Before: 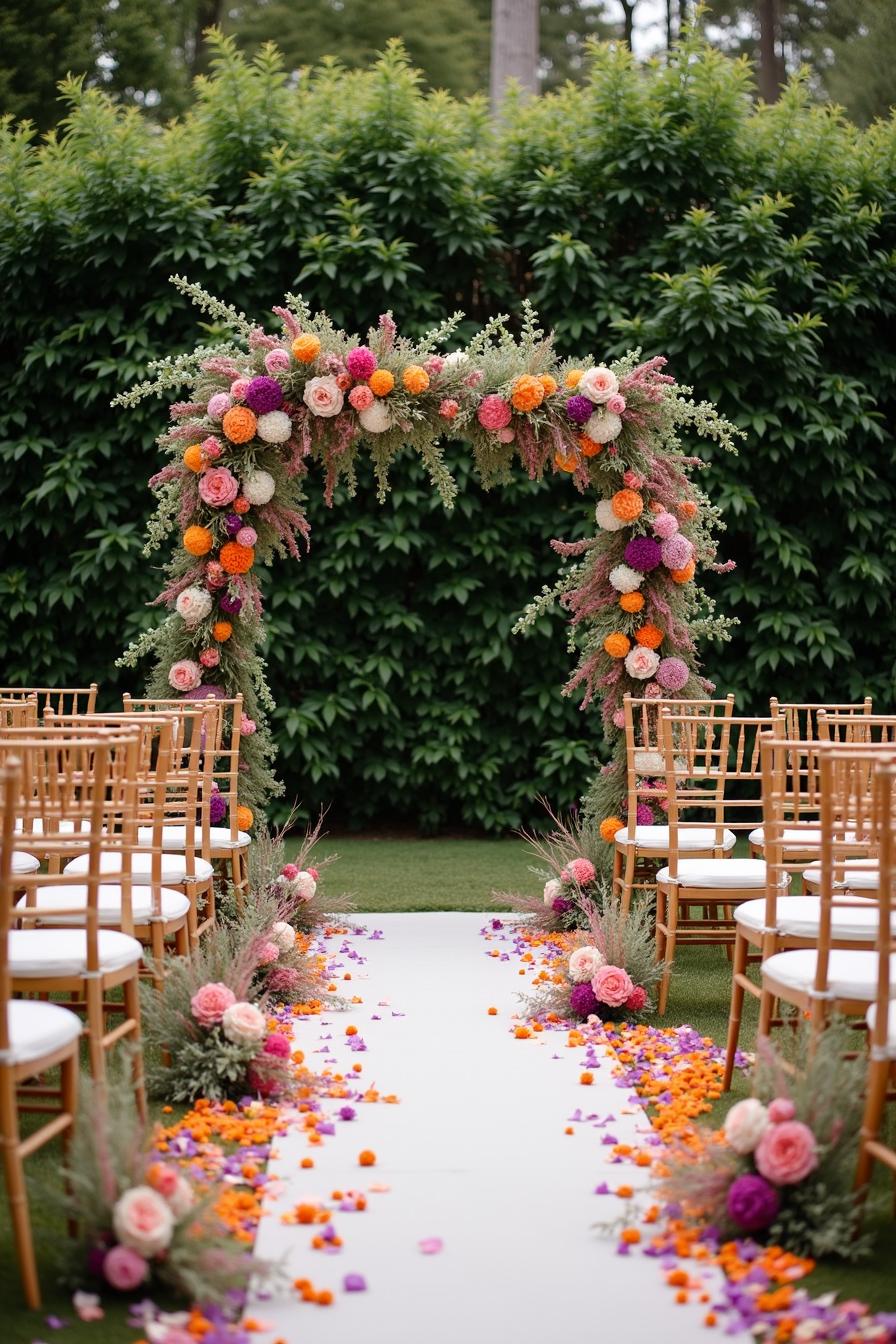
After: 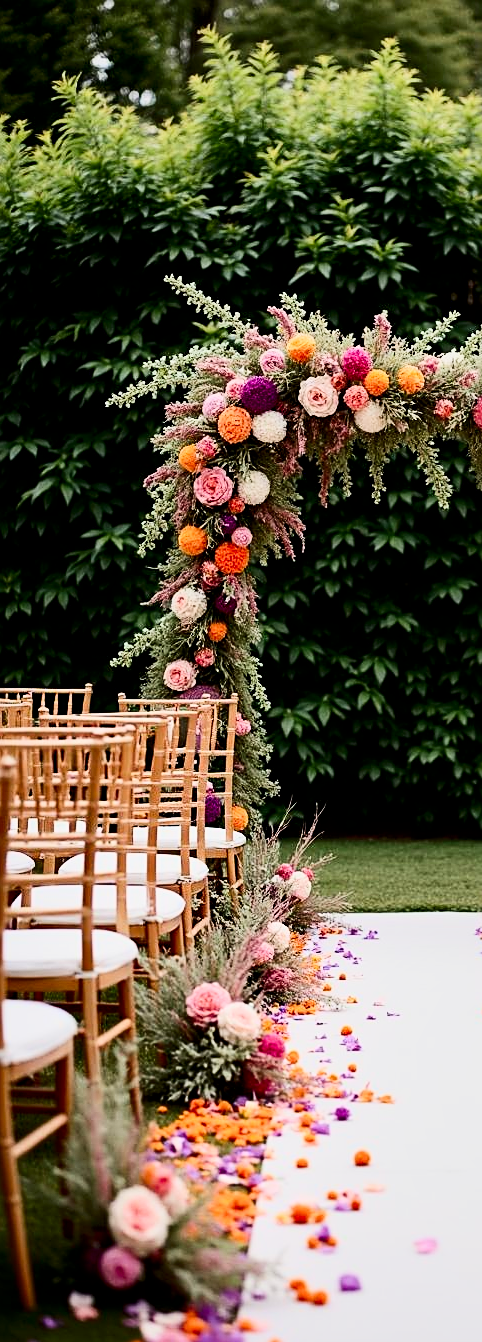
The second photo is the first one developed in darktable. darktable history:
crop: left 0.587%, right 45.588%, bottom 0.086%
sharpen: on, module defaults
filmic rgb: black relative exposure -8.54 EV, white relative exposure 5.52 EV, hardness 3.39, contrast 1.016
contrast brightness saturation: contrast 0.4, brightness 0.05, saturation 0.25
local contrast: mode bilateral grid, contrast 20, coarseness 50, detail 130%, midtone range 0.2
